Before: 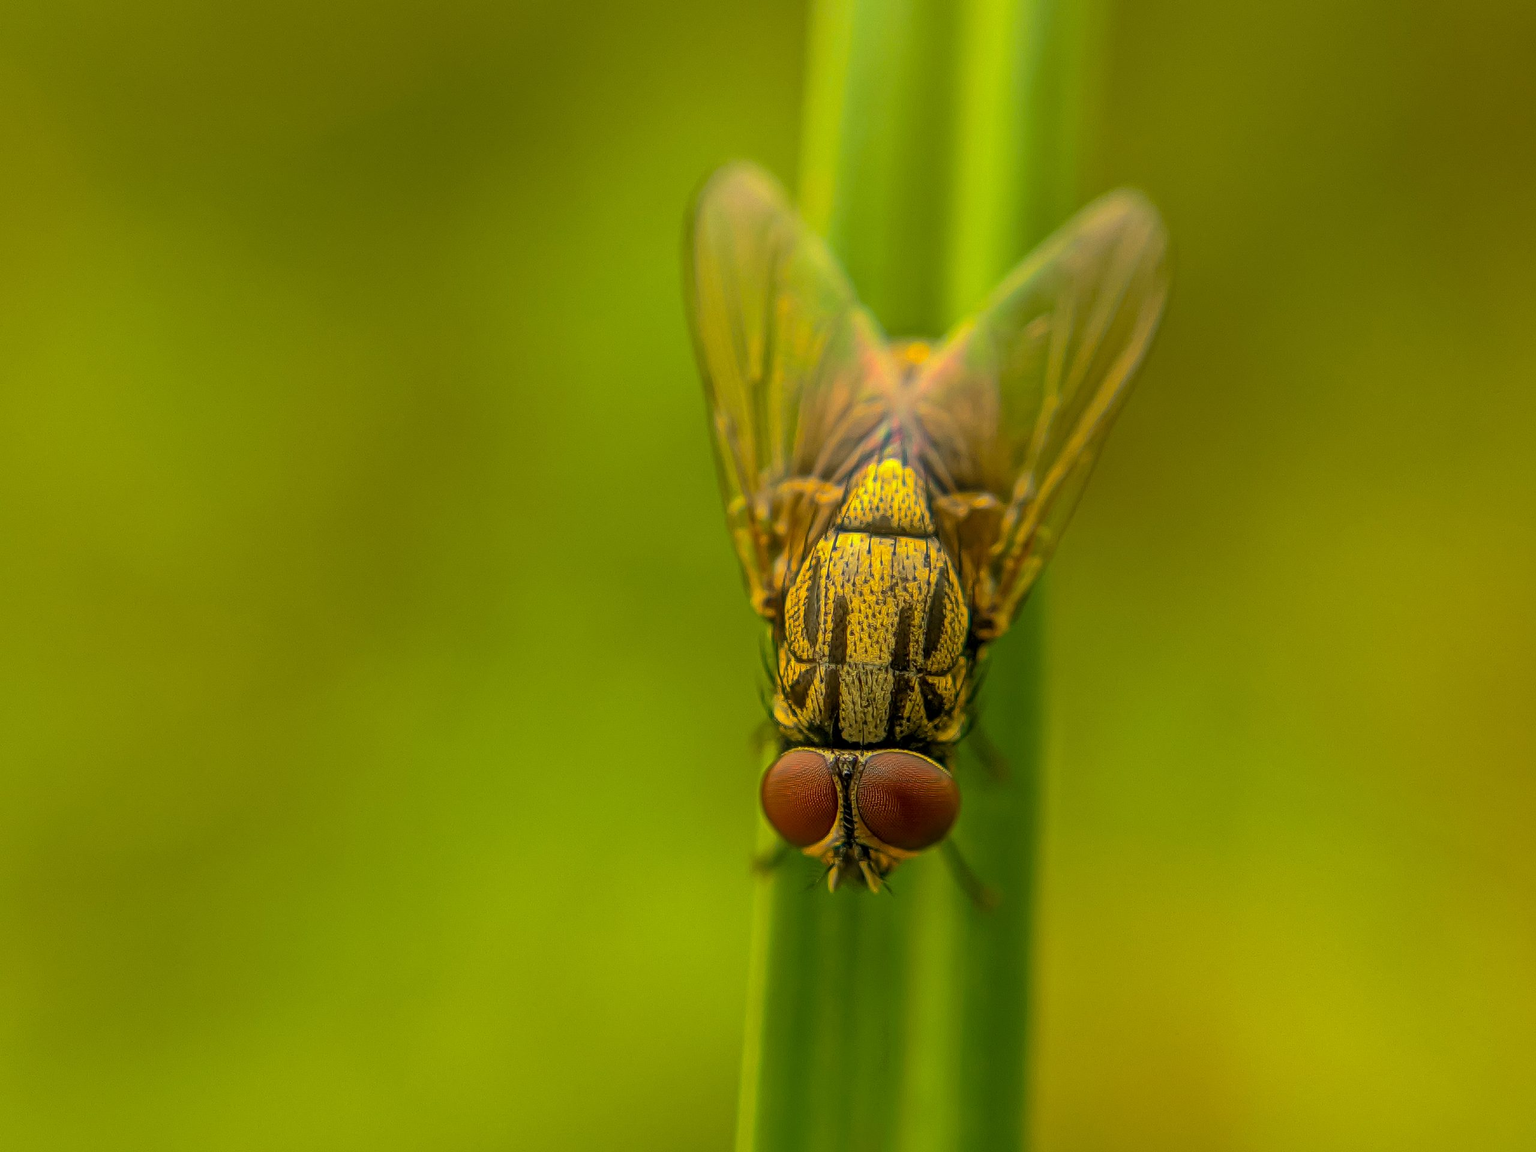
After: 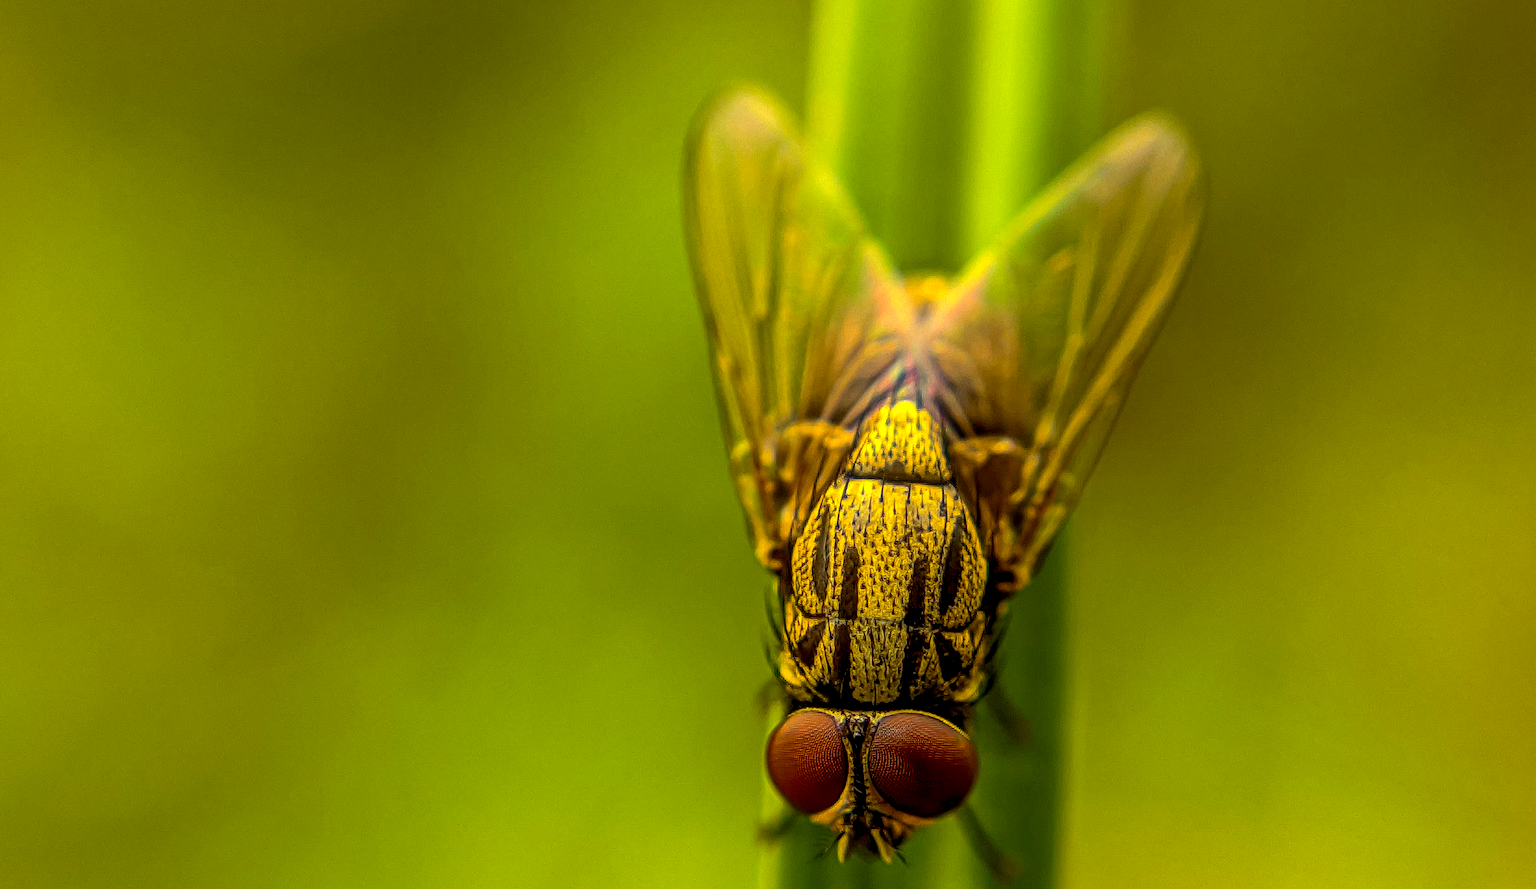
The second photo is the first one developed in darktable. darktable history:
crop: left 2.678%, top 7.166%, right 3.322%, bottom 20.224%
color balance rgb: shadows lift › luminance 0.704%, shadows lift › chroma 6.957%, shadows lift › hue 302.14°, global offset › luminance 0.225%, perceptual saturation grading › global saturation 24.983%
local contrast: highlights 65%, shadows 54%, detail 168%, midtone range 0.514
